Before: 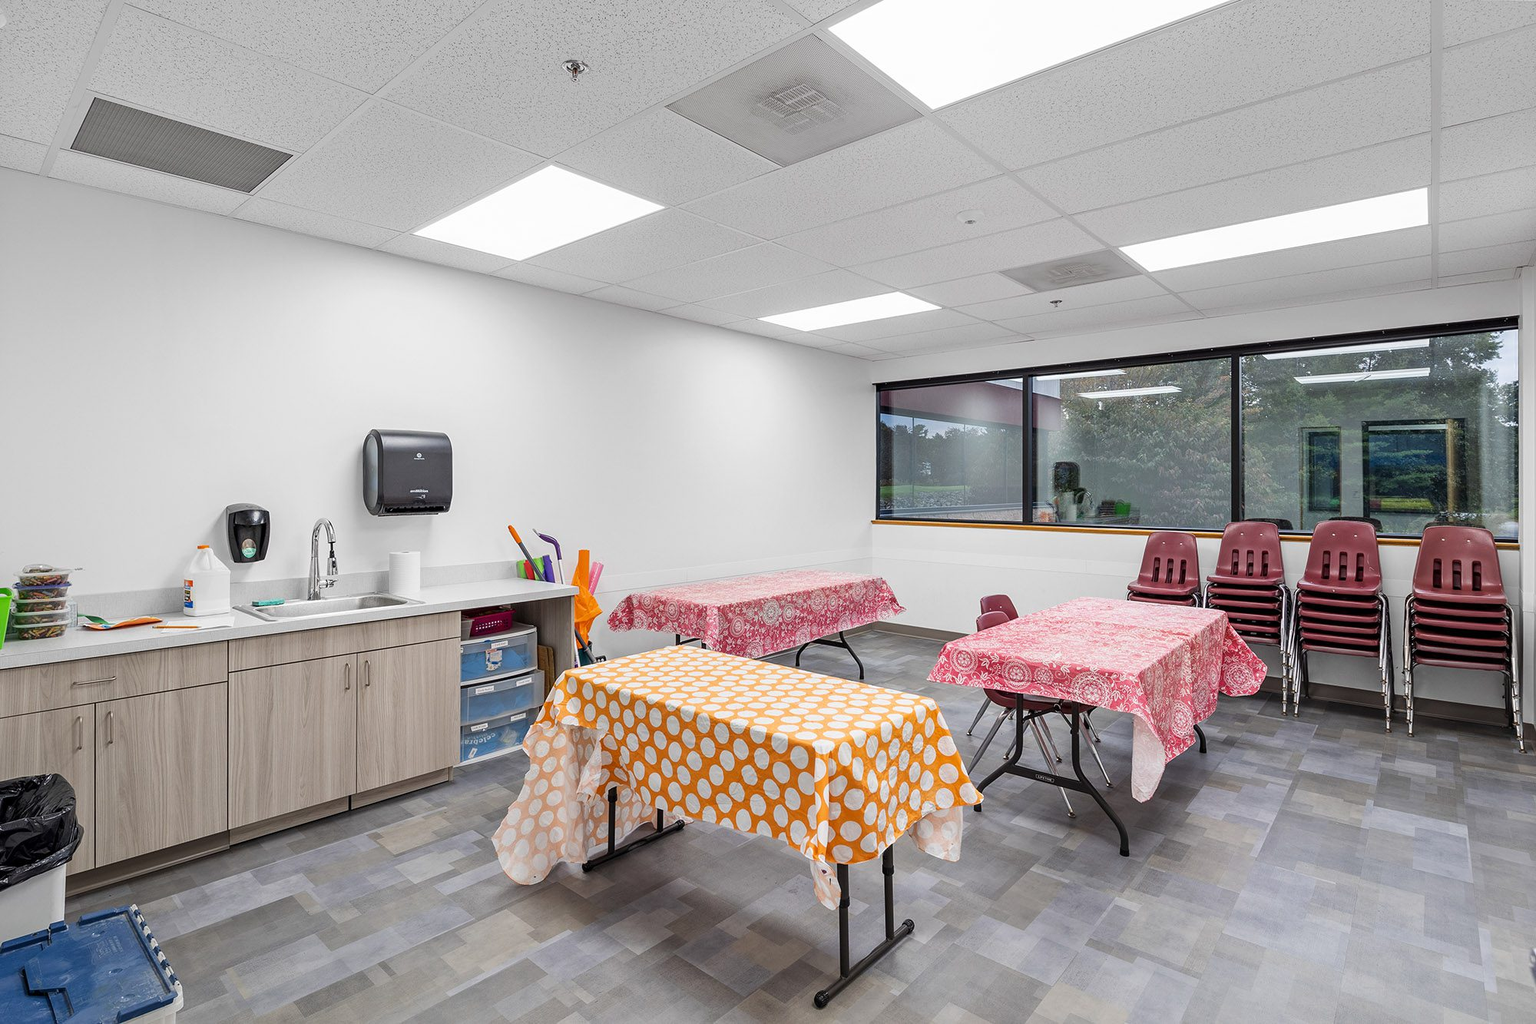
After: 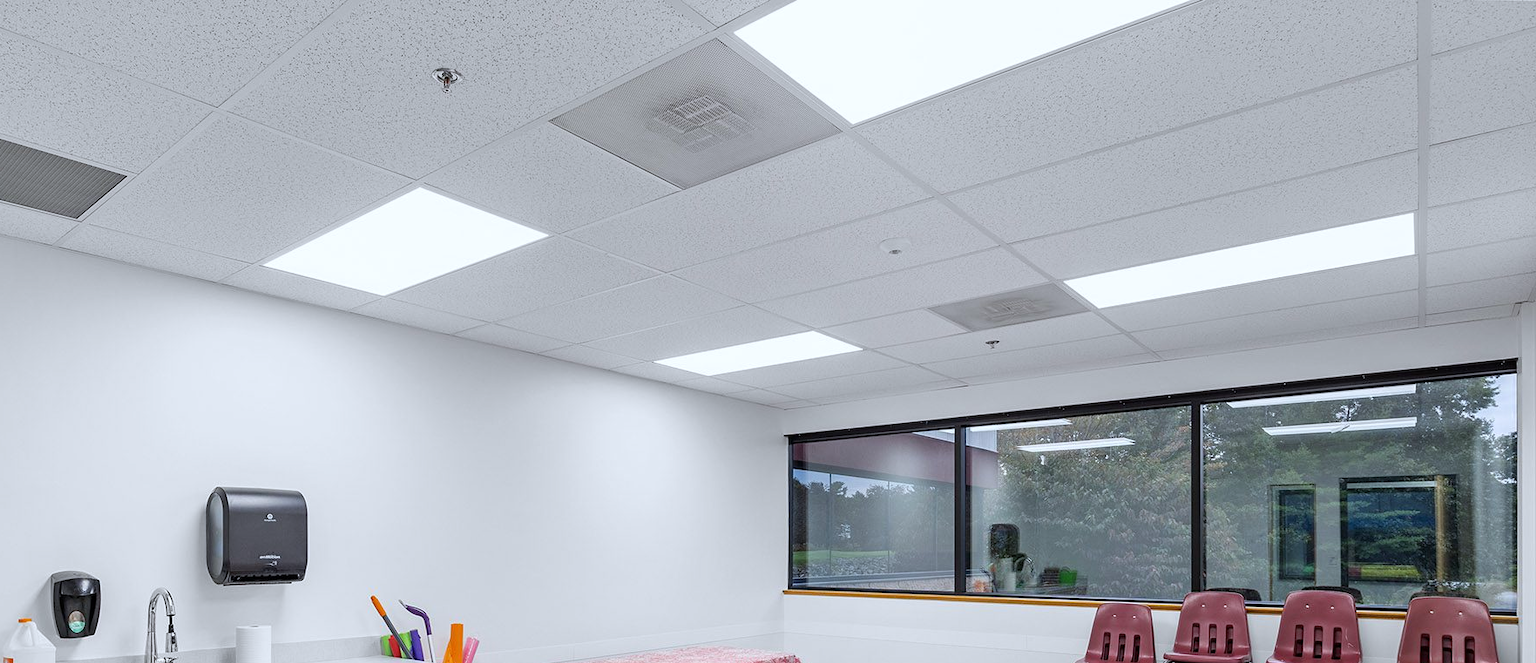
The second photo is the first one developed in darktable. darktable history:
white balance: red 0.967, blue 1.049
crop and rotate: left 11.812%, bottom 42.776%
